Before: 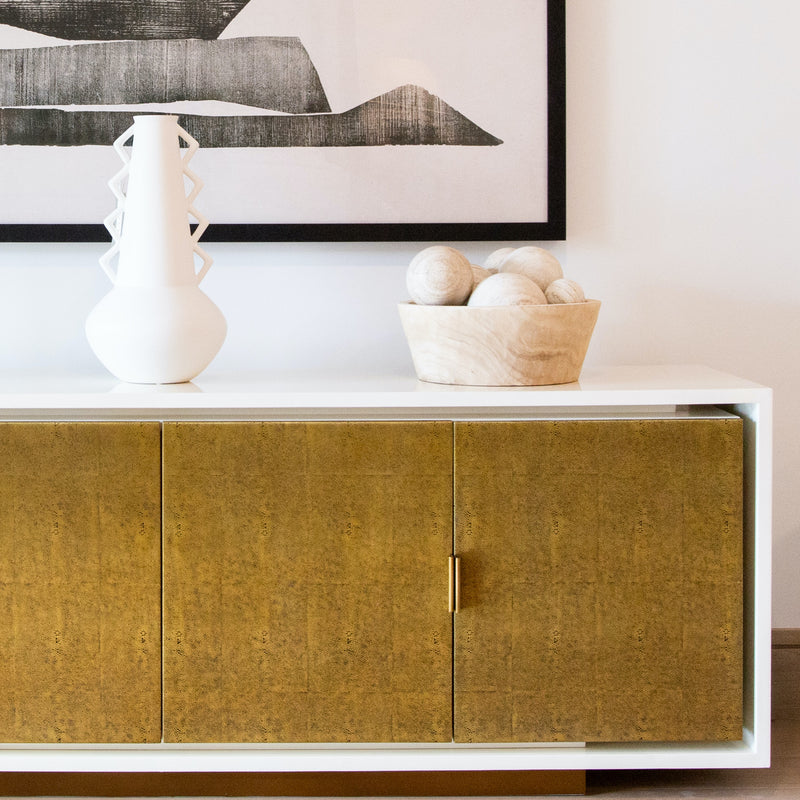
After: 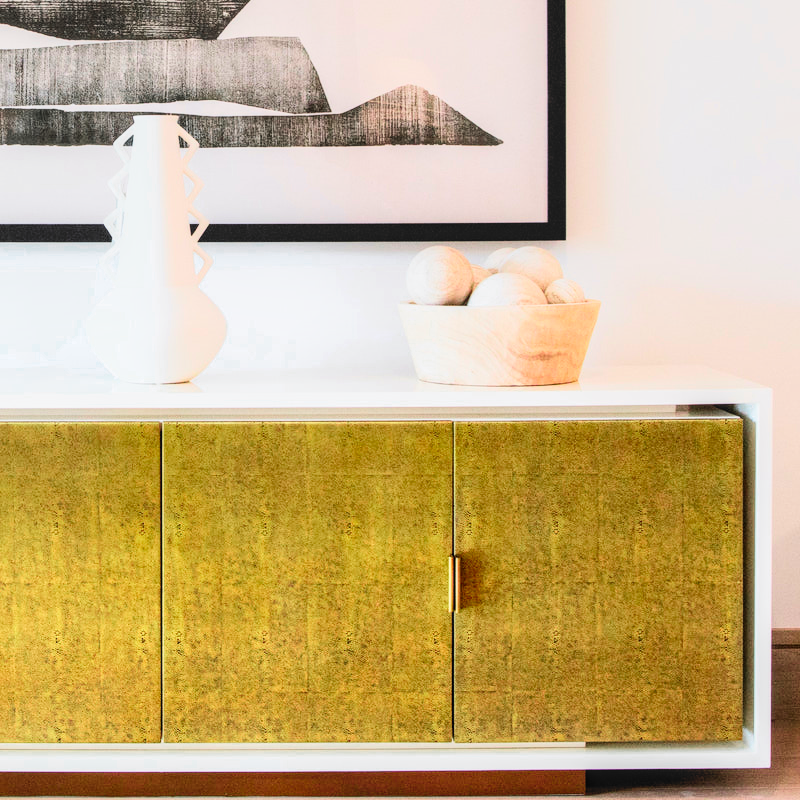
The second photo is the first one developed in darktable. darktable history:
filmic rgb: black relative exposure -7.65 EV, white relative exposure 3.98 EV, hardness 4.02, contrast 1.097, highlights saturation mix -30.65%, color science v6 (2022)
exposure: exposure 0.178 EV, compensate exposure bias true, compensate highlight preservation false
contrast brightness saturation: contrast 0.205, brightness 0.155, saturation 0.142
color zones: curves: ch0 [(0, 0.533) (0.126, 0.533) (0.234, 0.533) (0.368, 0.357) (0.5, 0.5) (0.625, 0.5) (0.74, 0.637) (0.875, 0.5)]; ch1 [(0.004, 0.708) (0.129, 0.662) (0.25, 0.5) (0.375, 0.331) (0.496, 0.396) (0.625, 0.649) (0.739, 0.26) (0.875, 0.5) (1, 0.478)]; ch2 [(0, 0.409) (0.132, 0.403) (0.236, 0.558) (0.379, 0.448) (0.5, 0.5) (0.625, 0.5) (0.691, 0.39) (0.875, 0.5)]
local contrast: on, module defaults
